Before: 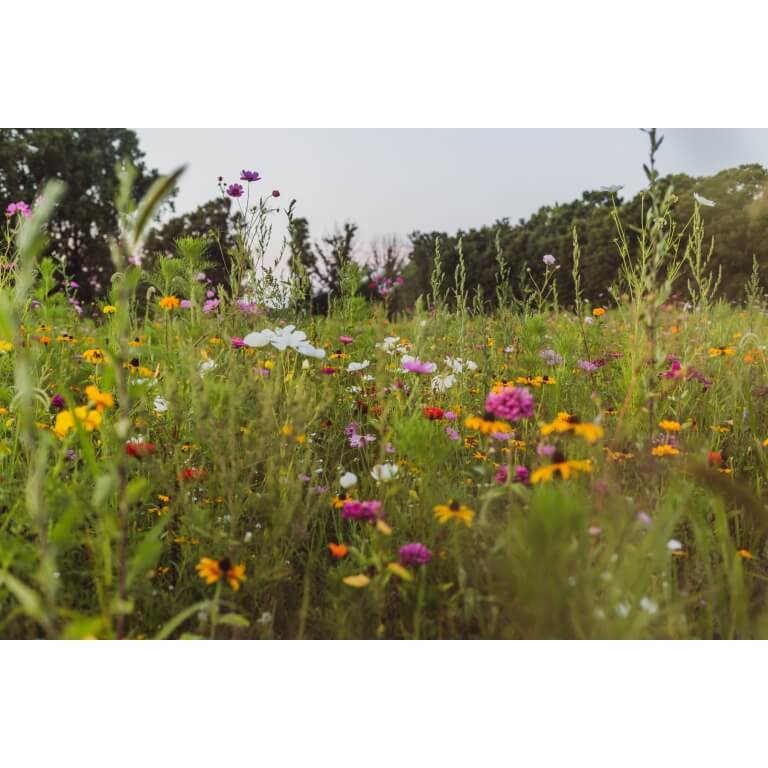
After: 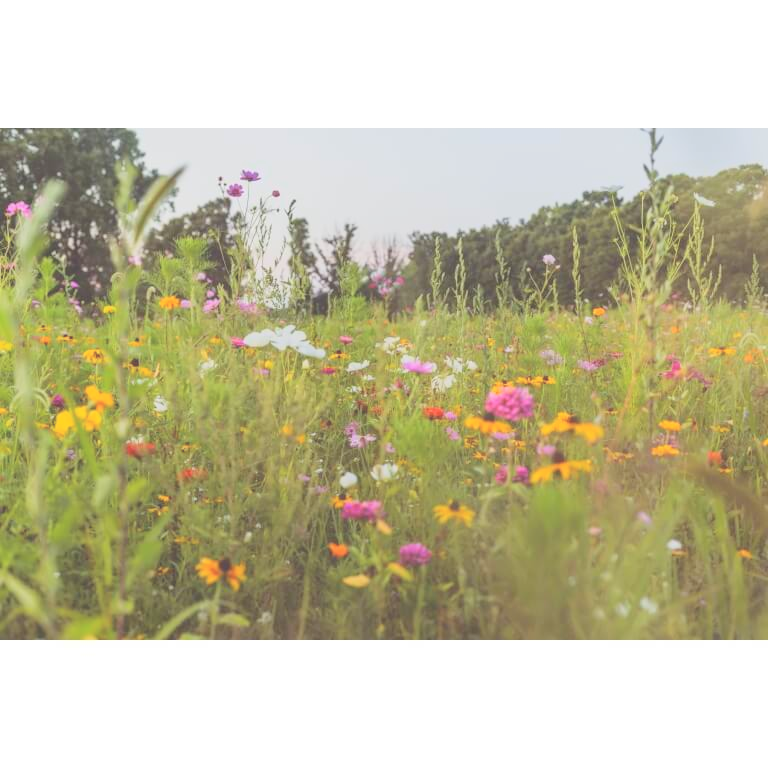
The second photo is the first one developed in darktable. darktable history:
tone curve: curves: ch0 [(0, 0) (0.003, 0.275) (0.011, 0.288) (0.025, 0.309) (0.044, 0.326) (0.069, 0.346) (0.1, 0.37) (0.136, 0.396) (0.177, 0.432) (0.224, 0.473) (0.277, 0.516) (0.335, 0.566) (0.399, 0.611) (0.468, 0.661) (0.543, 0.711) (0.623, 0.761) (0.709, 0.817) (0.801, 0.867) (0.898, 0.911) (1, 1)], color space Lab, independent channels, preserve colors none
